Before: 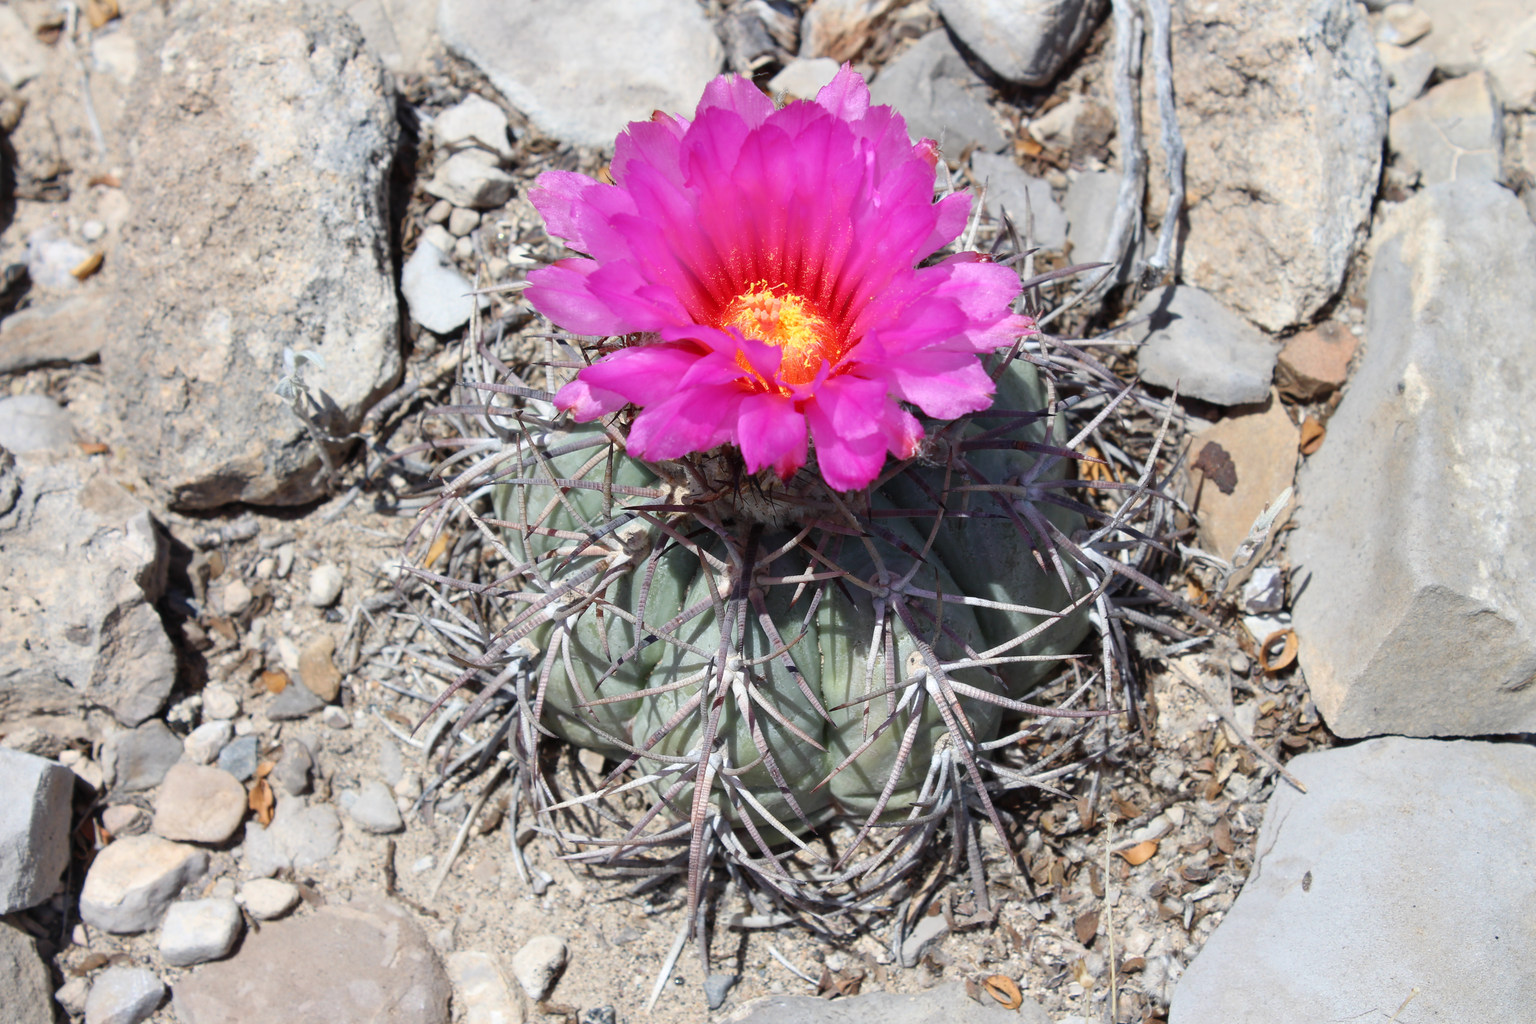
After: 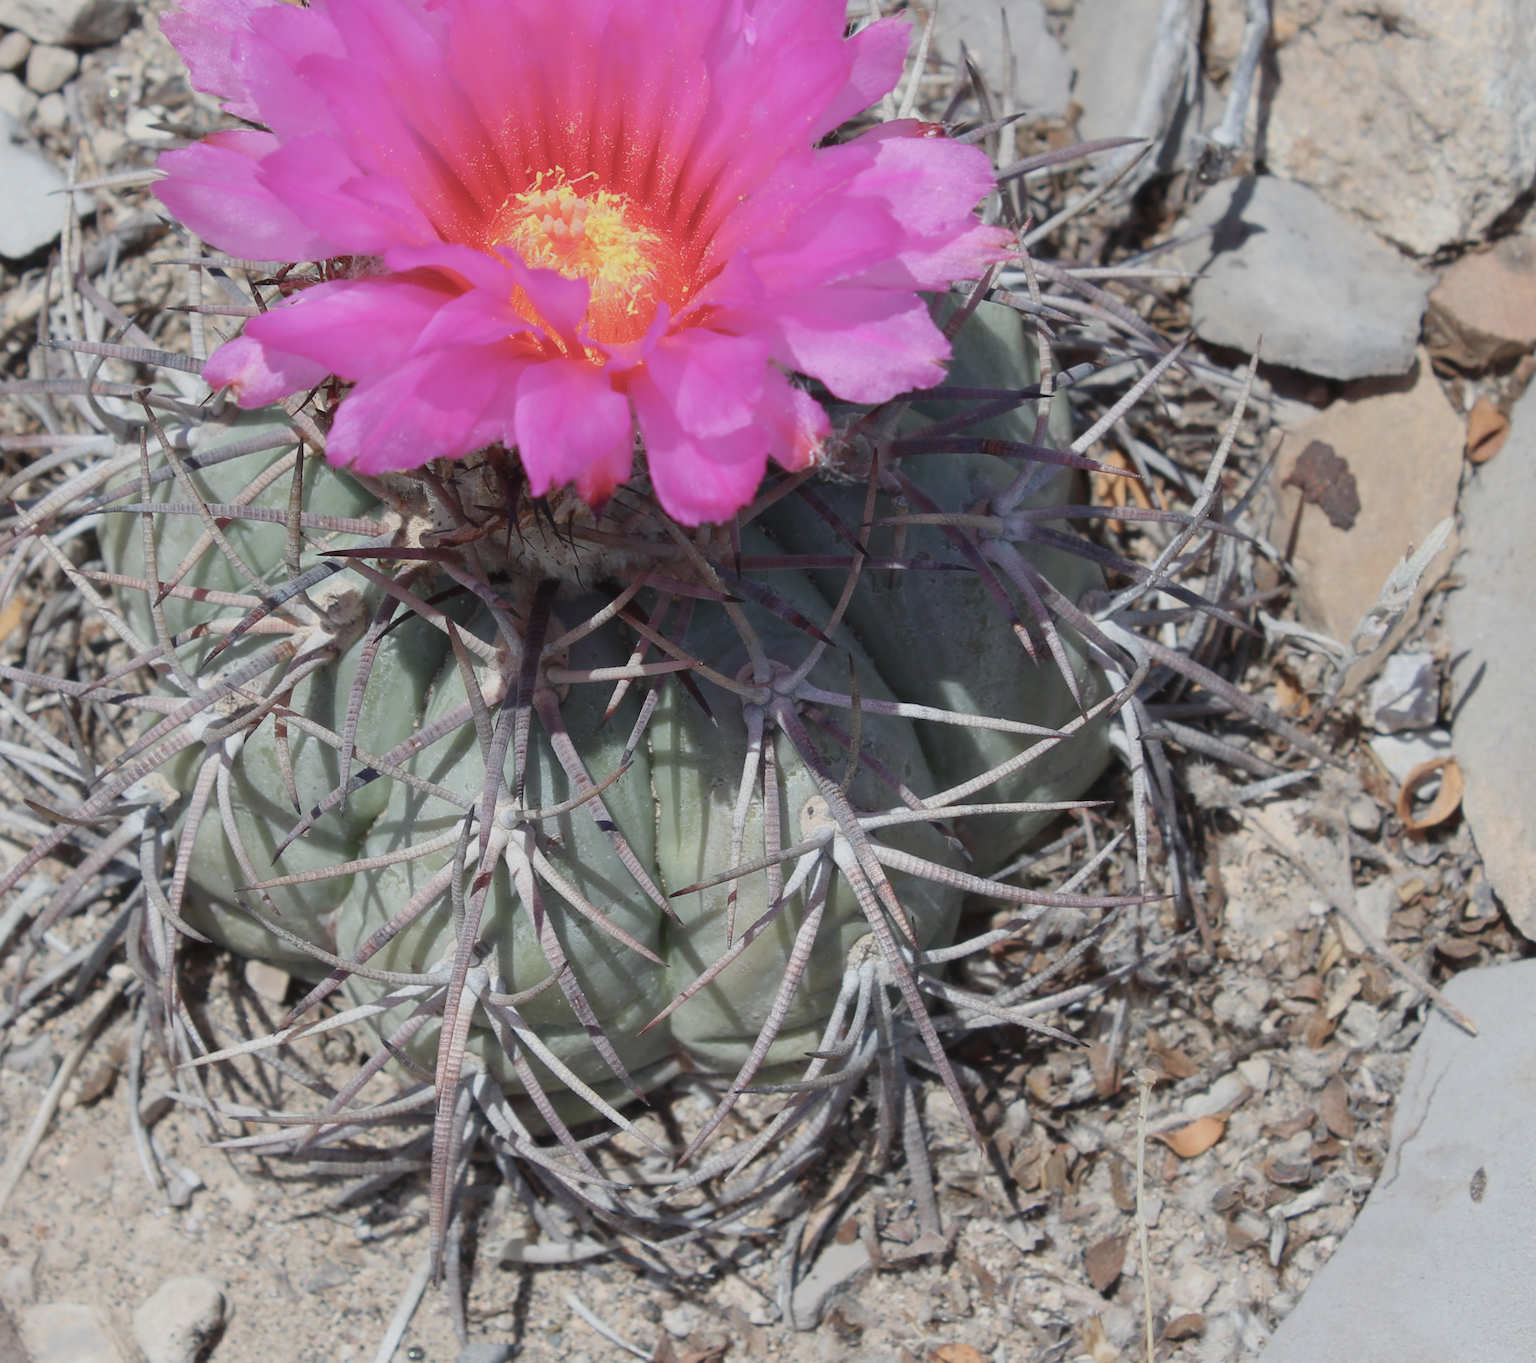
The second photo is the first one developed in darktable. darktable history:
crop and rotate: left 28.256%, top 17.734%, right 12.656%, bottom 3.573%
color balance rgb: perceptual saturation grading › global saturation -27.94%, hue shift -2.27°, contrast -21.26%
